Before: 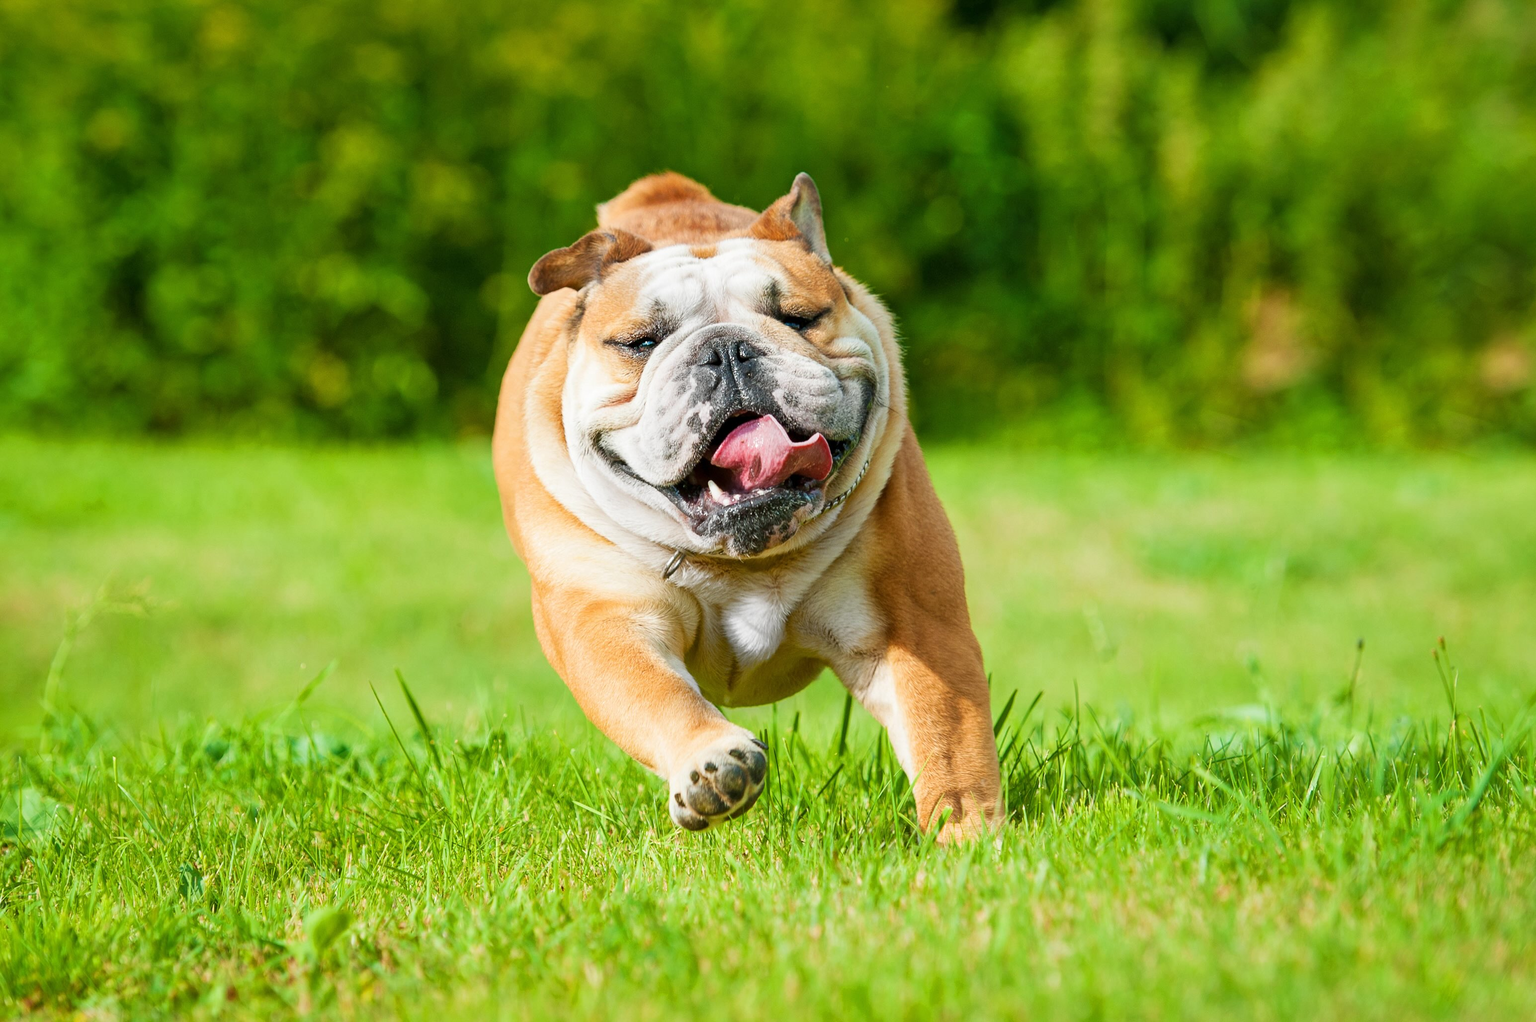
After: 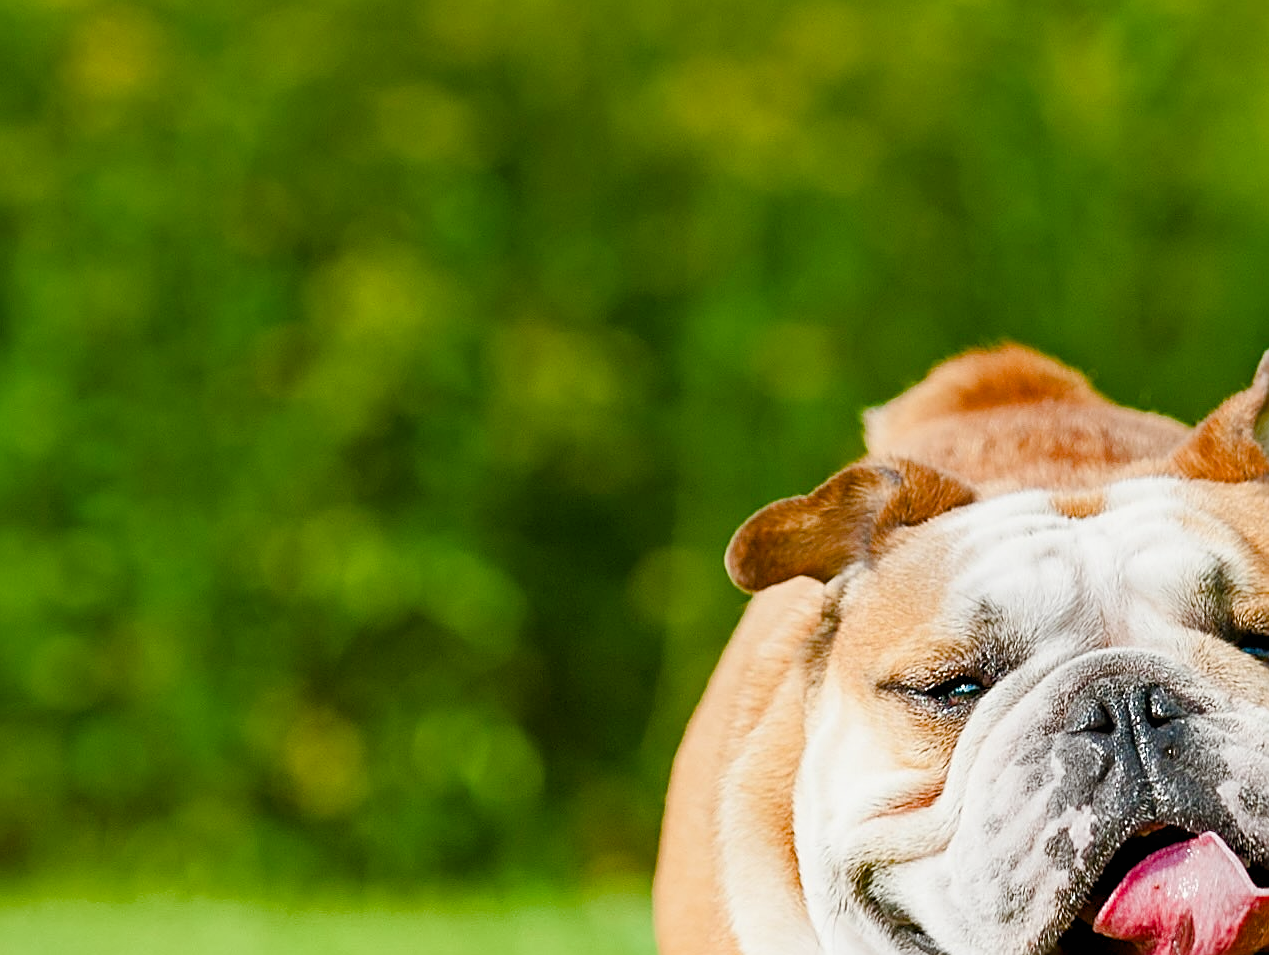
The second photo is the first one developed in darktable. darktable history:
crop and rotate: left 10.929%, top 0.104%, right 47.988%, bottom 53.422%
local contrast: mode bilateral grid, contrast 100, coarseness 99, detail 91%, midtone range 0.2
tone equalizer: mask exposure compensation -0.514 EV
color balance rgb: shadows lift › chroma 0.745%, shadows lift › hue 112.81°, power › luminance -3.529%, power › chroma 0.575%, power › hue 38.17°, perceptual saturation grading › global saturation 0.871%, perceptual saturation grading › highlights -29.489%, perceptual saturation grading › mid-tones 30.045%, perceptual saturation grading › shadows 58.509%, contrast -10.517%
sharpen: on, module defaults
levels: levels [0.016, 0.484, 0.953]
